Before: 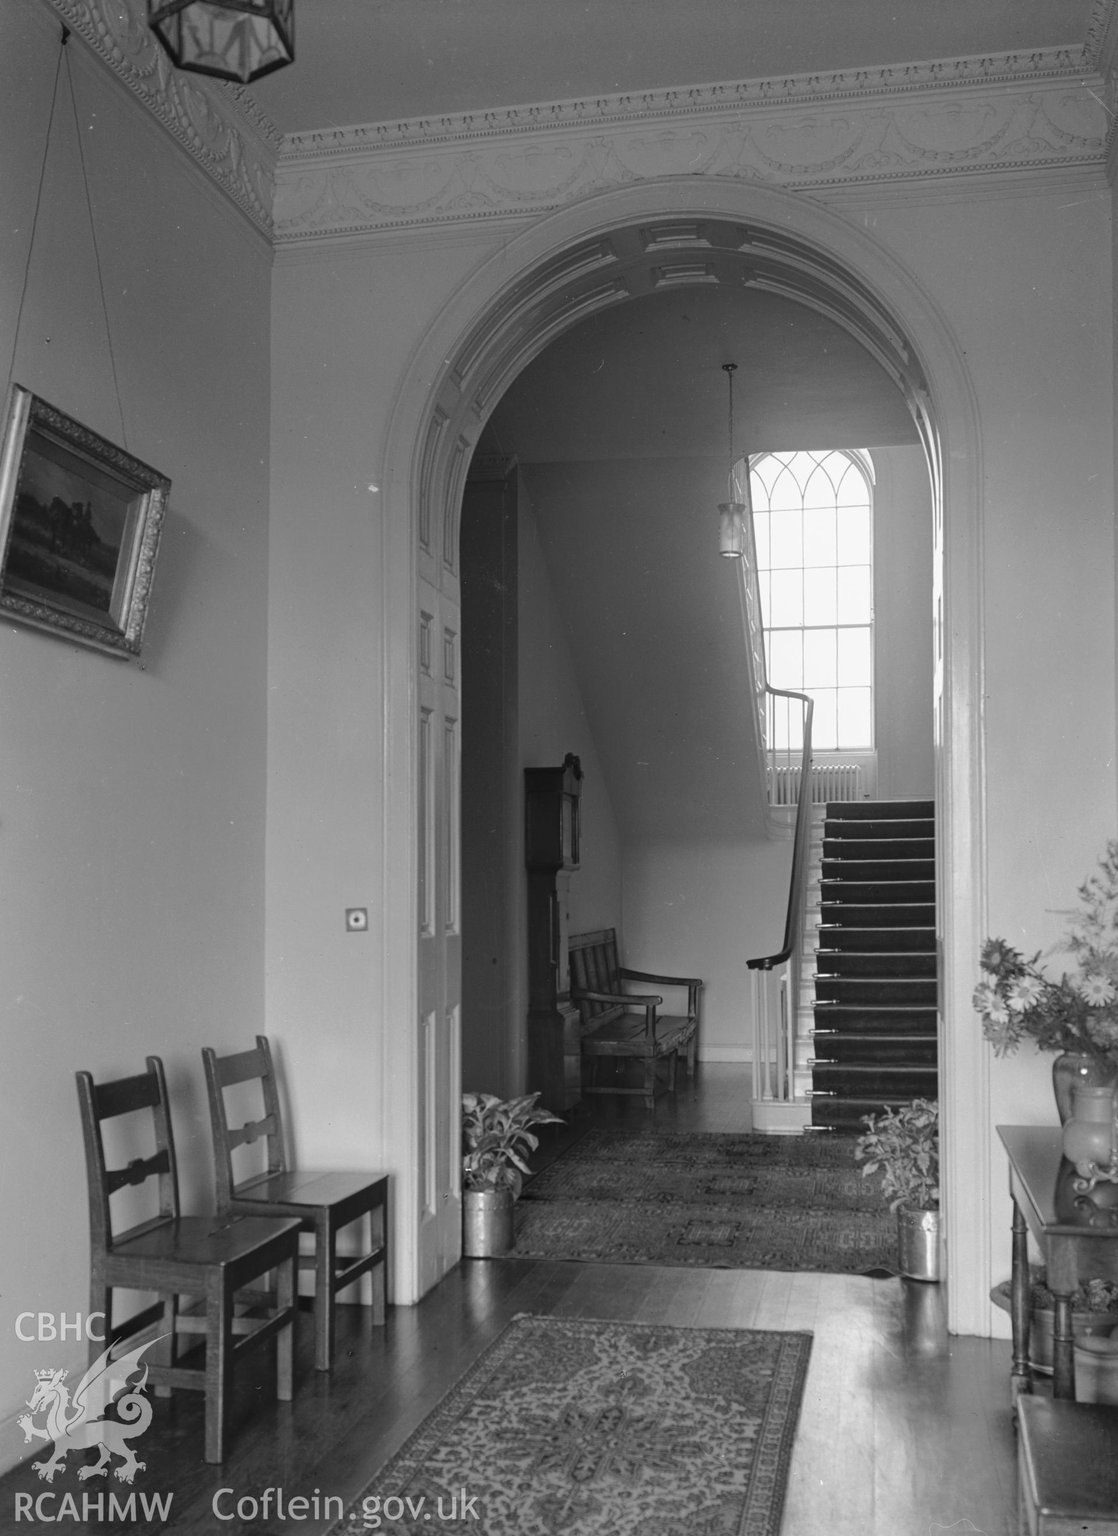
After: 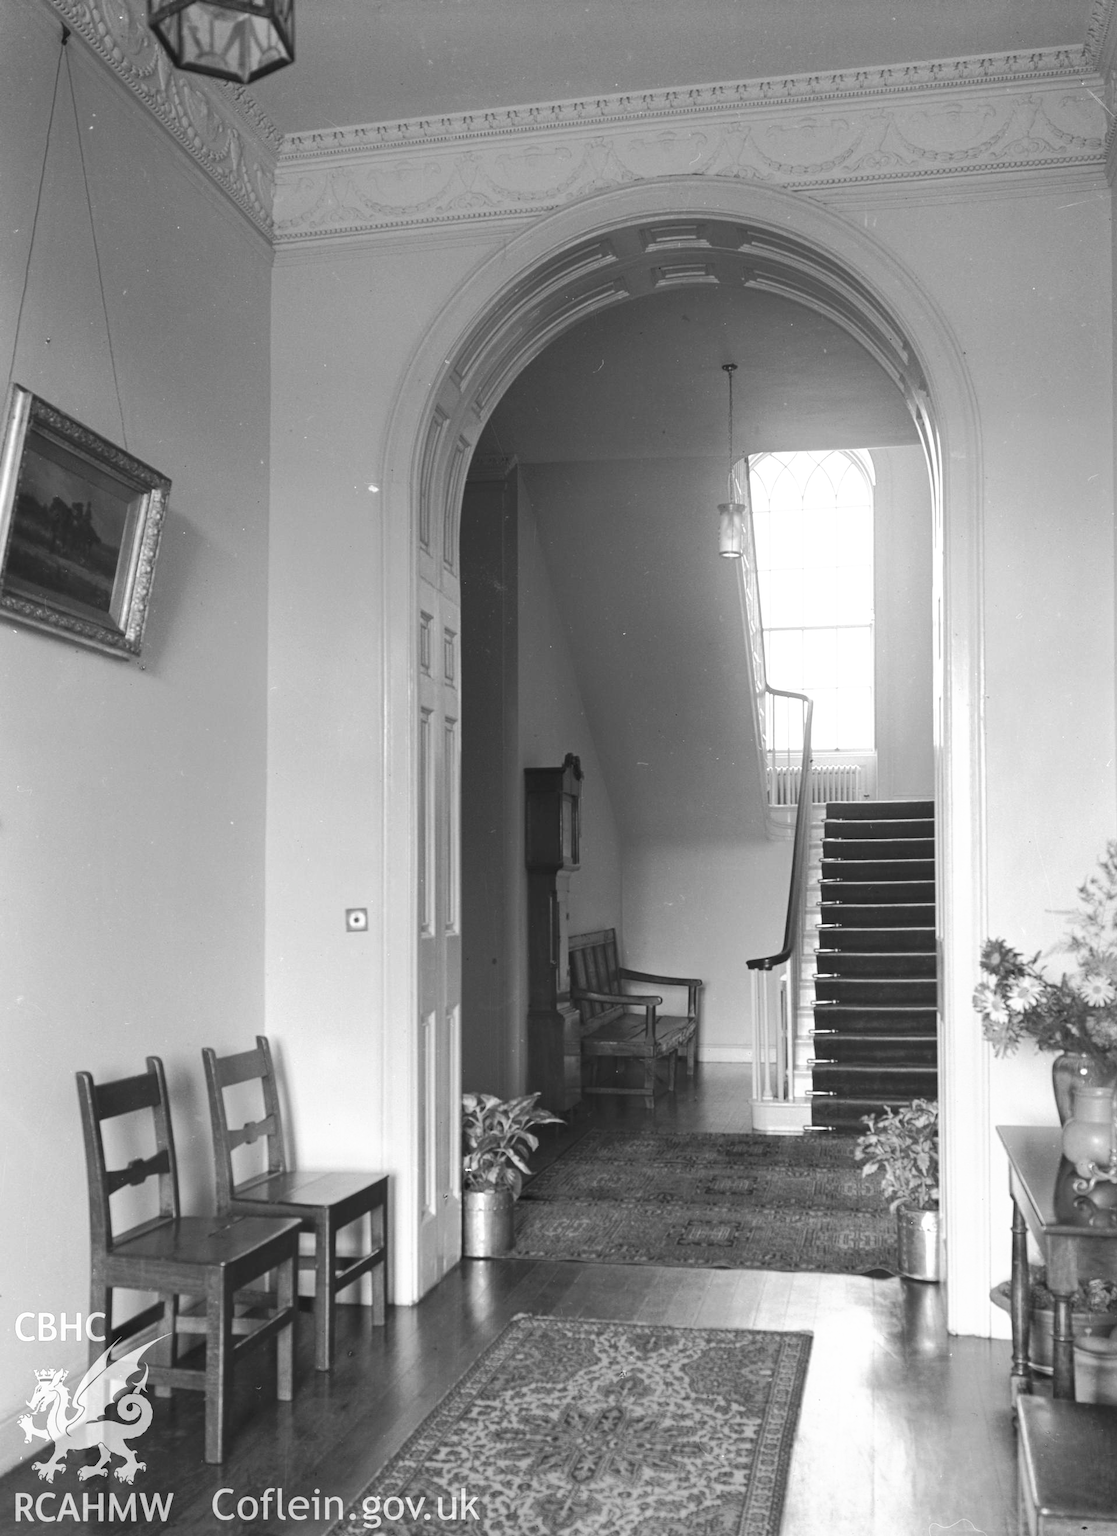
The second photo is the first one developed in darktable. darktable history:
tone curve: curves: ch0 [(0, 0) (0.003, 0.032) (0.011, 0.036) (0.025, 0.049) (0.044, 0.075) (0.069, 0.112) (0.1, 0.151) (0.136, 0.197) (0.177, 0.241) (0.224, 0.295) (0.277, 0.355) (0.335, 0.429) (0.399, 0.512) (0.468, 0.607) (0.543, 0.702) (0.623, 0.796) (0.709, 0.903) (0.801, 0.987) (0.898, 0.997) (1, 1)], preserve colors none
